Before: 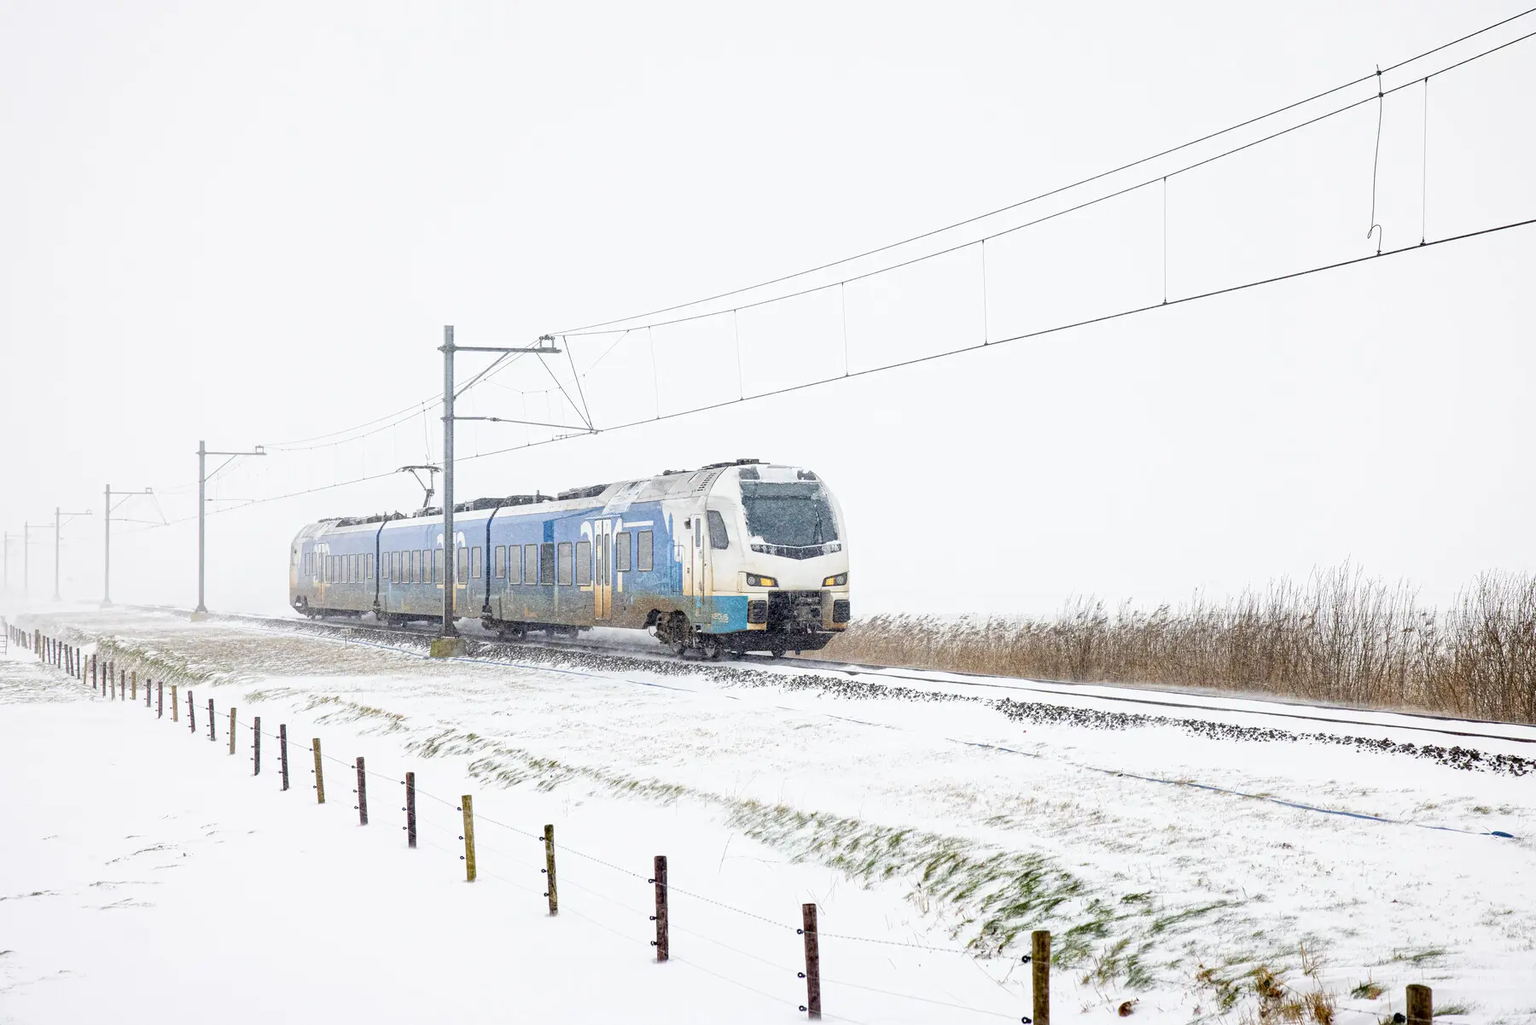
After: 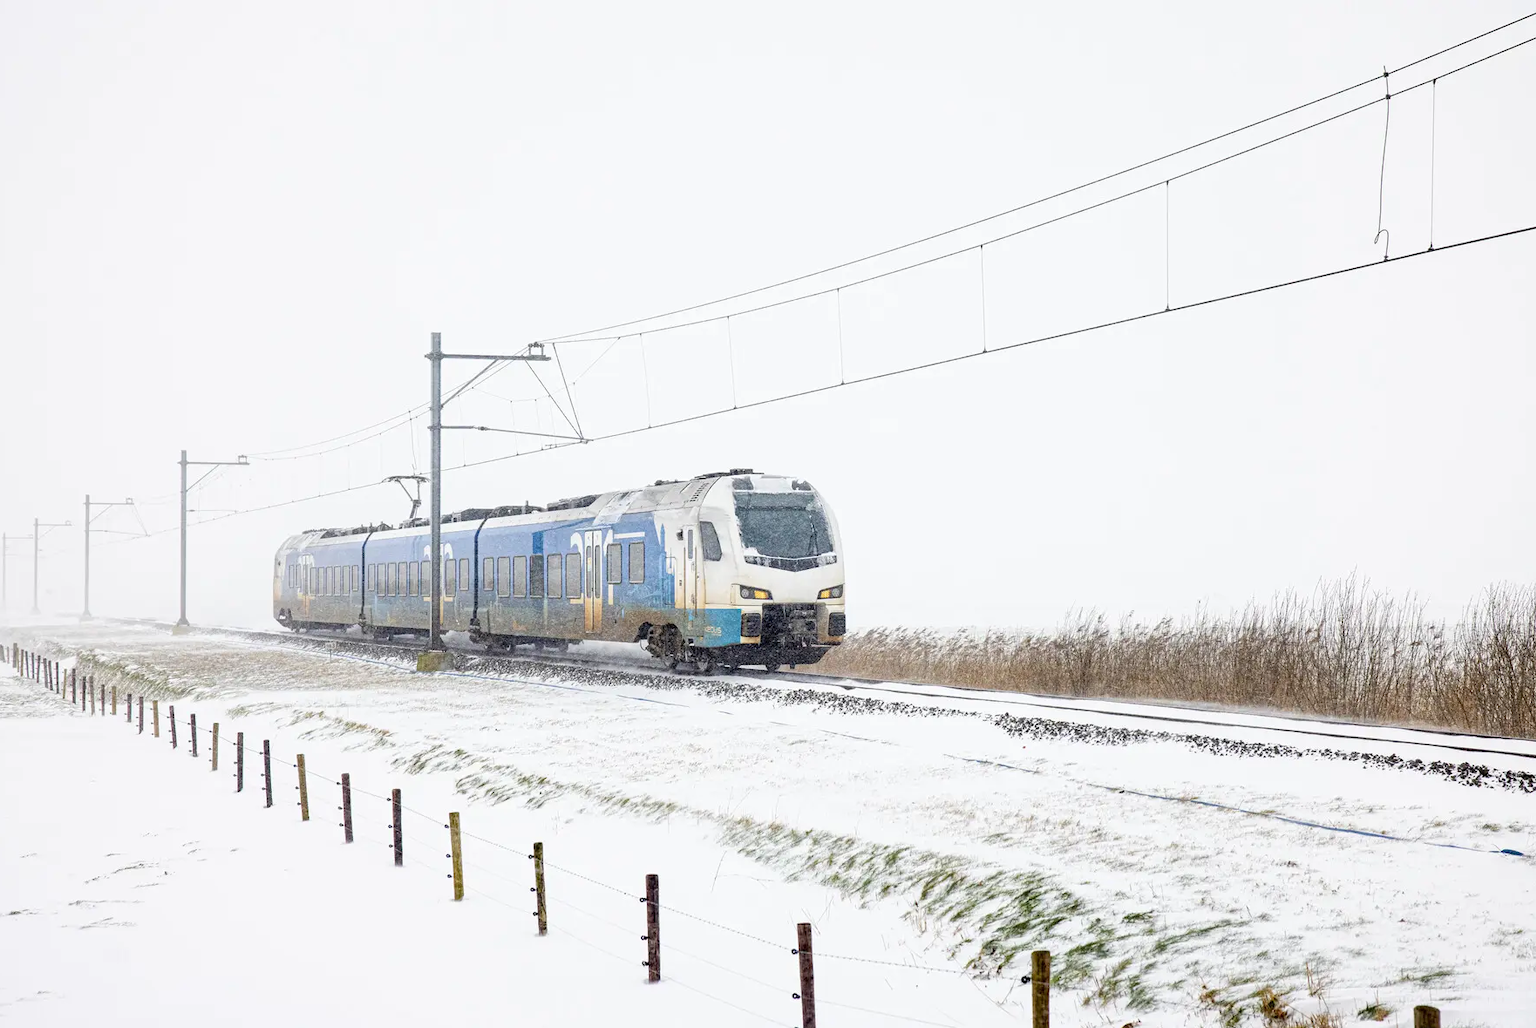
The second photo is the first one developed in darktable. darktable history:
crop and rotate: left 1.45%, right 0.63%, bottom 1.707%
